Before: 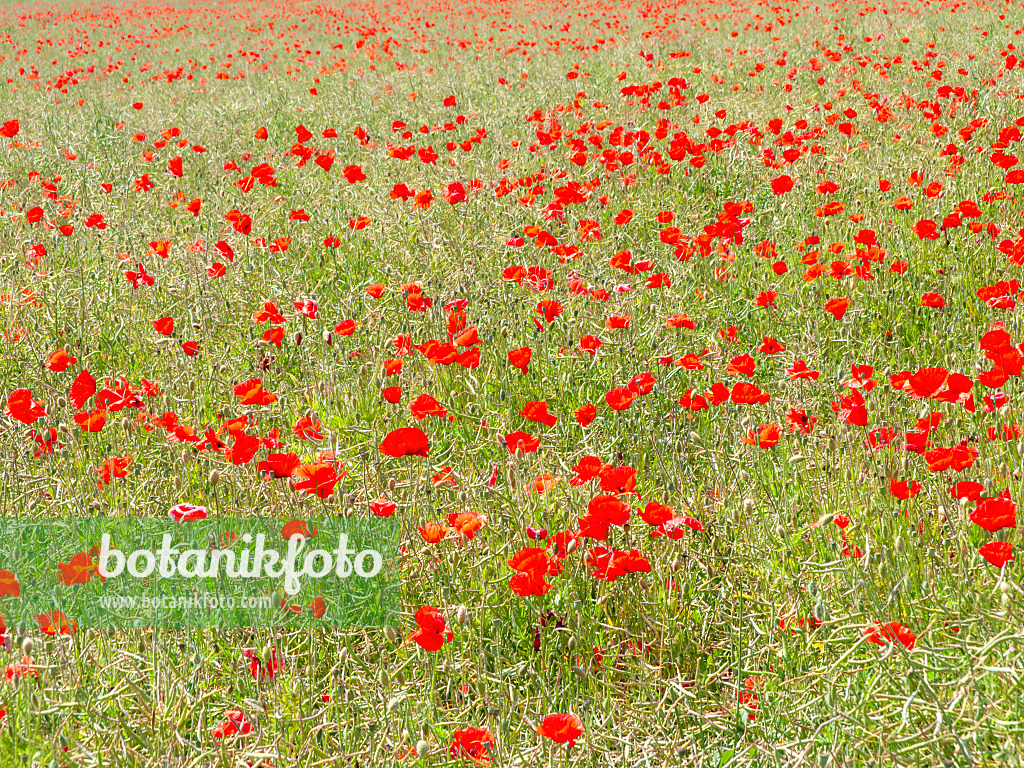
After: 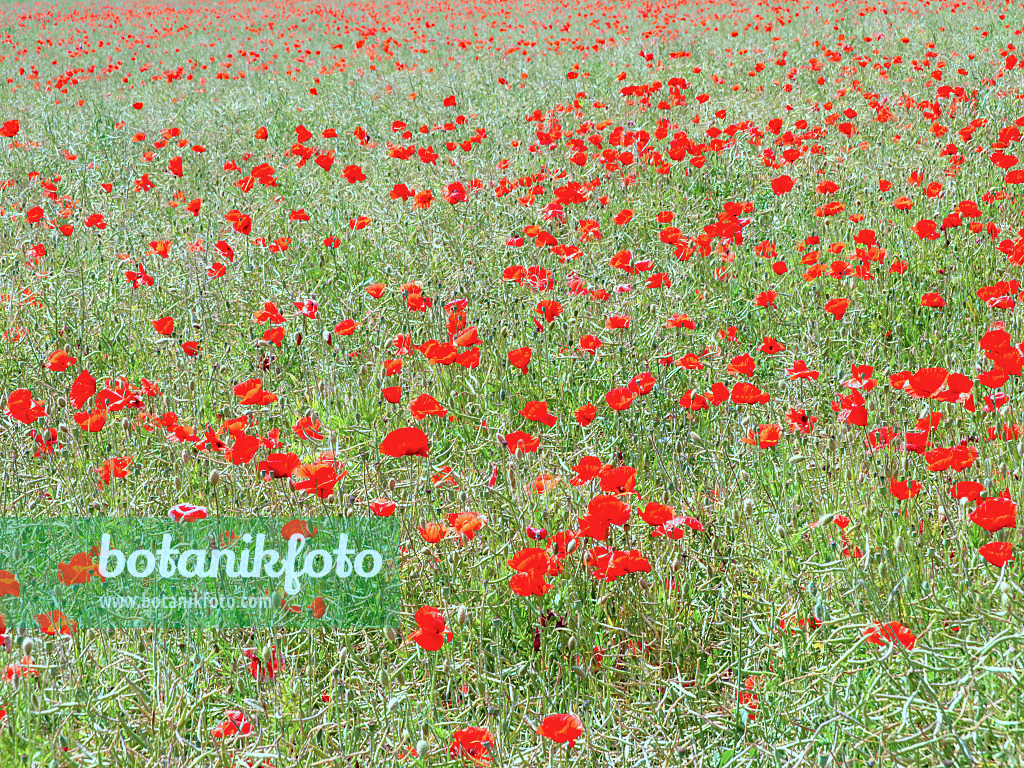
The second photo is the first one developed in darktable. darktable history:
color correction: highlights a* -9.73, highlights b* -21.22
haze removal: compatibility mode true, adaptive false
white balance: emerald 1
